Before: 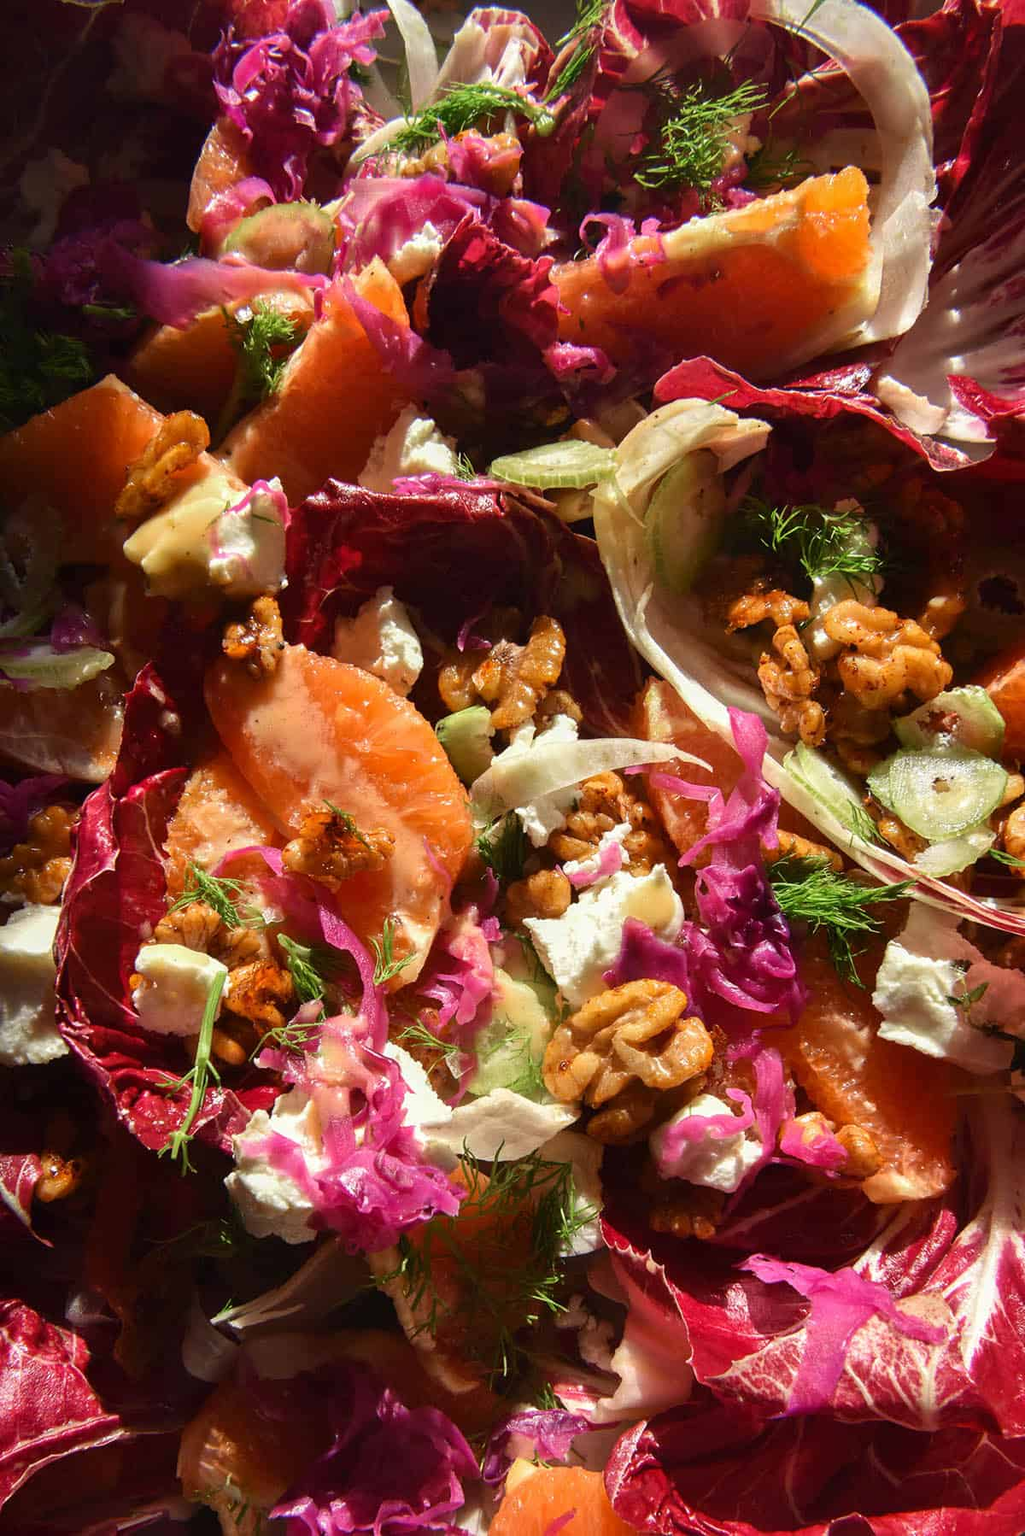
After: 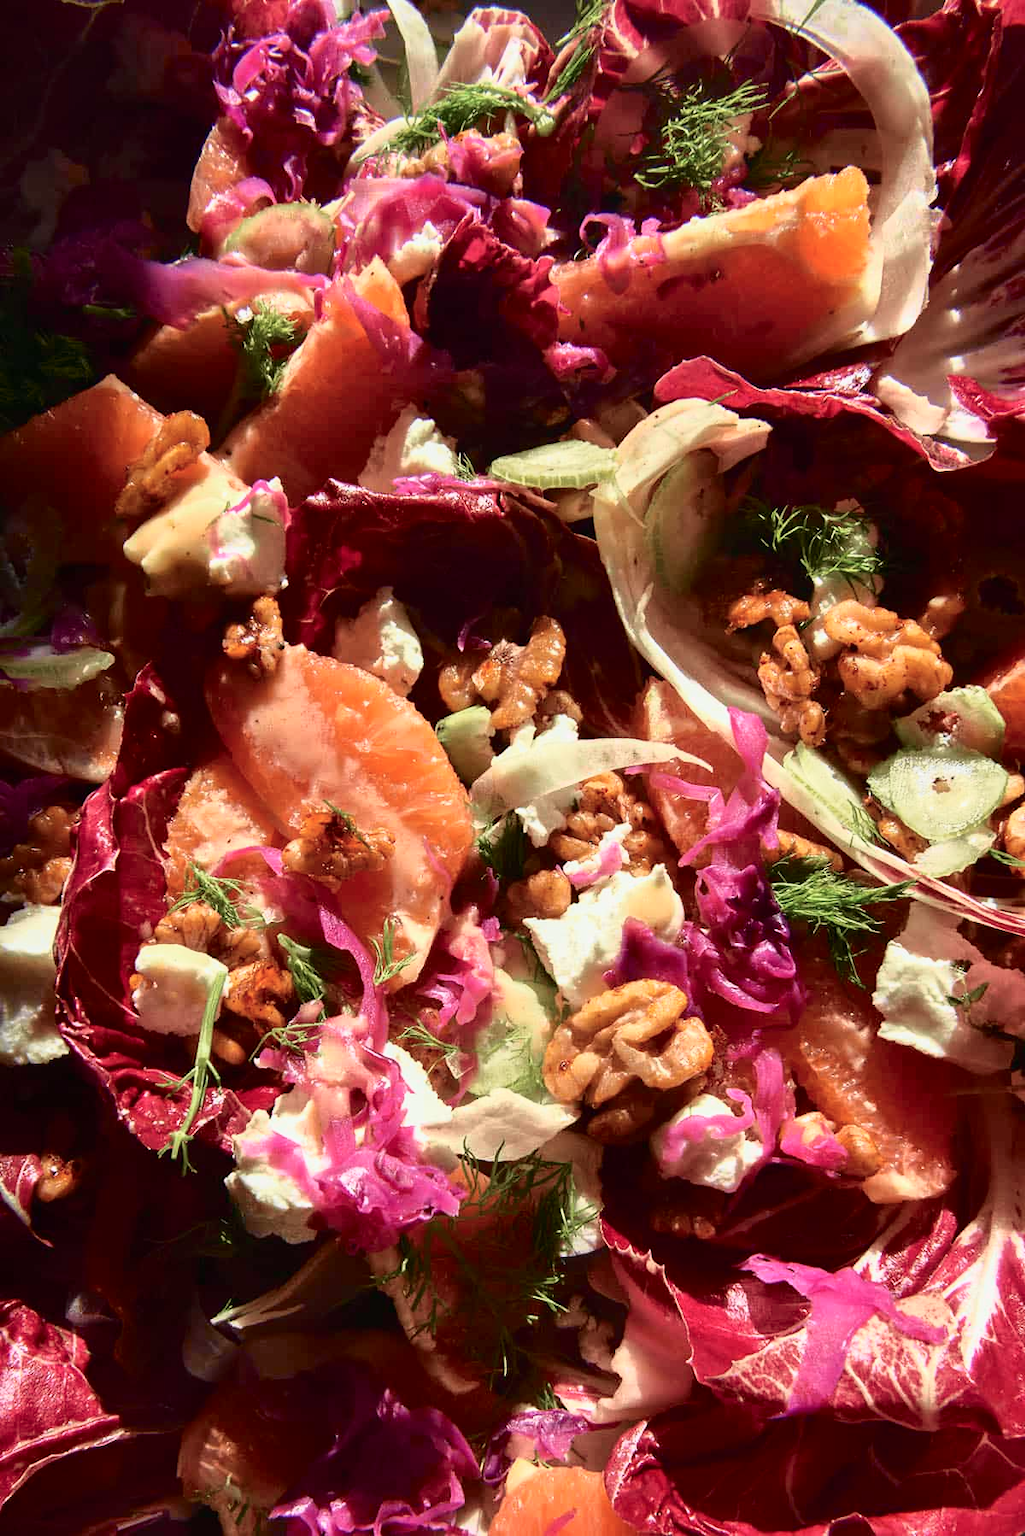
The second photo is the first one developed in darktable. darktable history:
tone curve: curves: ch0 [(0, 0) (0.105, 0.068) (0.195, 0.162) (0.283, 0.283) (0.384, 0.404) (0.485, 0.531) (0.638, 0.681) (0.795, 0.879) (1, 0.977)]; ch1 [(0, 0) (0.161, 0.092) (0.35, 0.33) (0.379, 0.401) (0.456, 0.469) (0.504, 0.5) (0.512, 0.514) (0.58, 0.597) (0.635, 0.646) (1, 1)]; ch2 [(0, 0) (0.371, 0.362) (0.437, 0.437) (0.5, 0.5) (0.53, 0.523) (0.56, 0.58) (0.622, 0.606) (1, 1)], color space Lab, independent channels, preserve colors none
